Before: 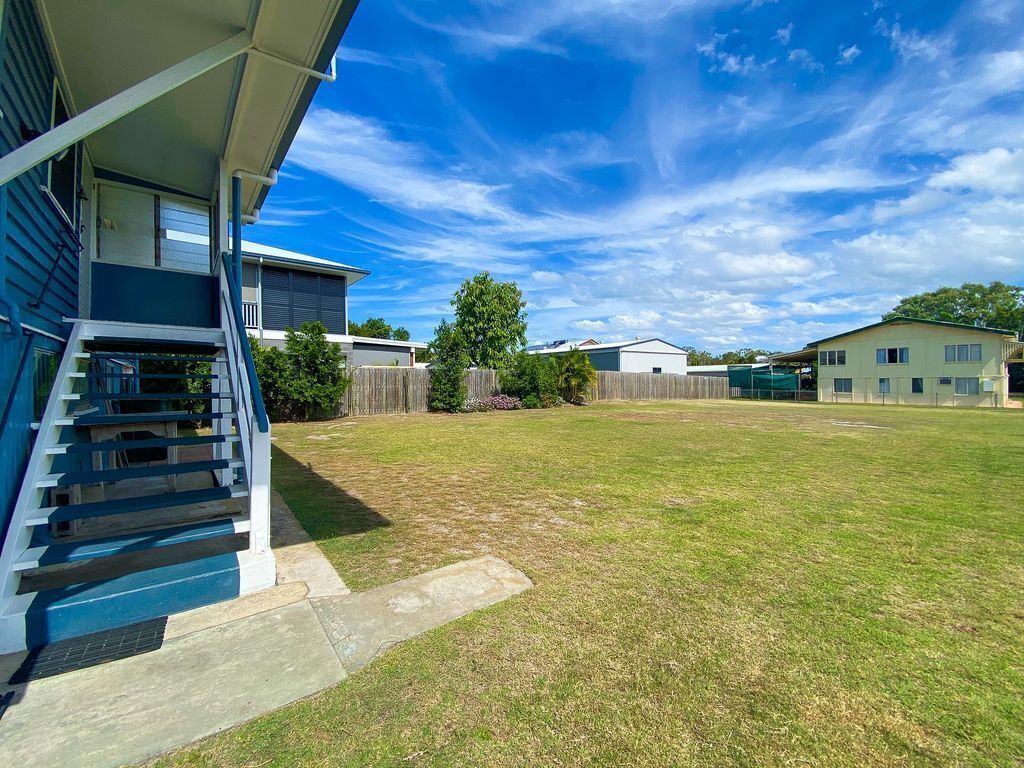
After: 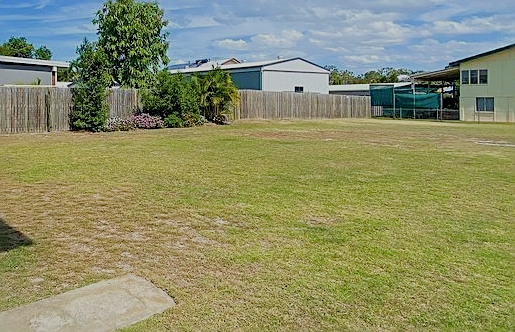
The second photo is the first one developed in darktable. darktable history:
sharpen: on, module defaults
crop: left 35.03%, top 36.625%, right 14.663%, bottom 20.057%
filmic rgb: black relative exposure -6.59 EV, white relative exposure 4.71 EV, hardness 3.13, contrast 0.805
